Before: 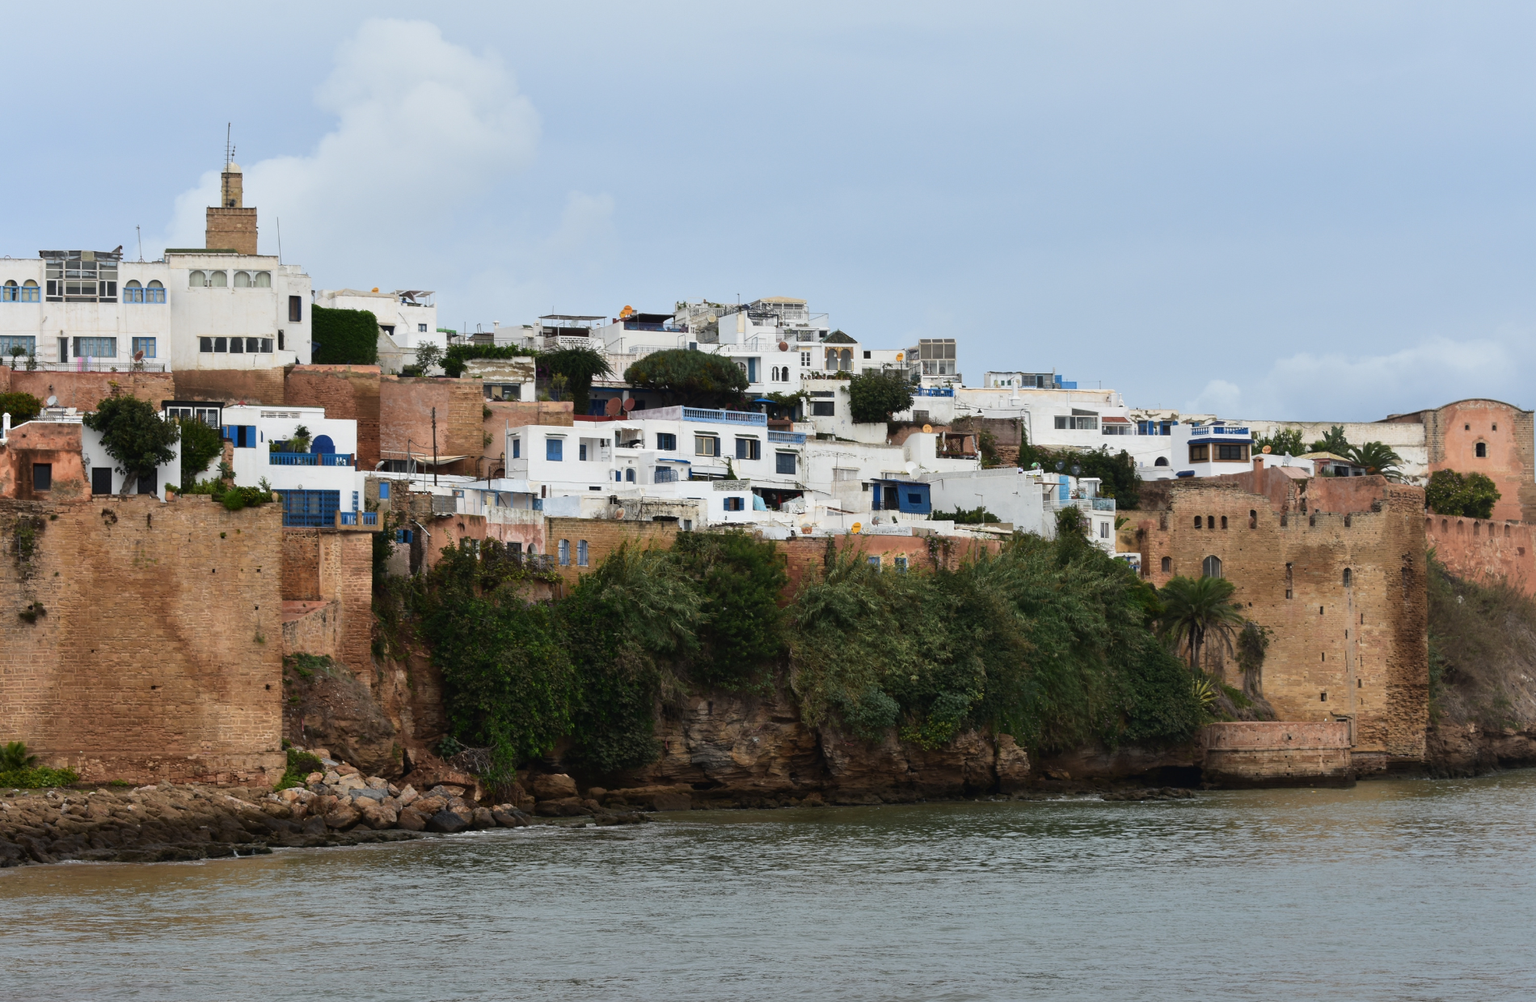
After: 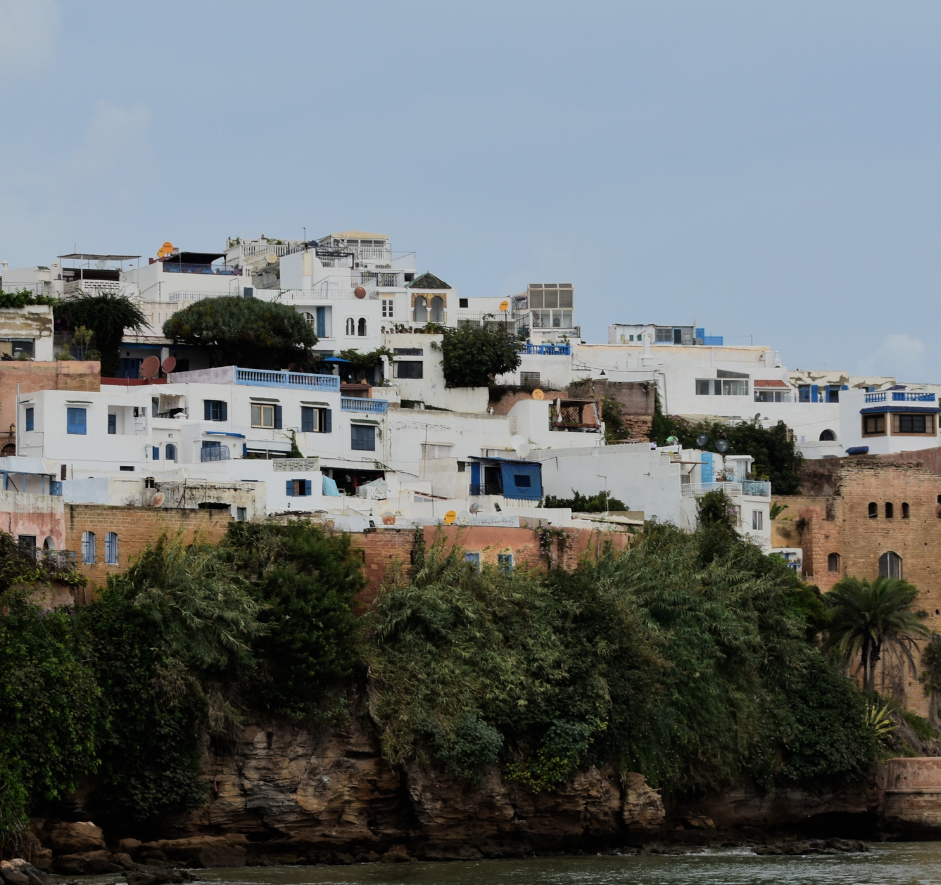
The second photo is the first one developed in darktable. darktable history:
filmic rgb: black relative exposure -7.48 EV, white relative exposure 4.83 EV, hardness 3.4, color science v6 (2022)
crop: left 32.075%, top 10.976%, right 18.355%, bottom 17.596%
exposure: exposure 0.014 EV, compensate highlight preservation false
